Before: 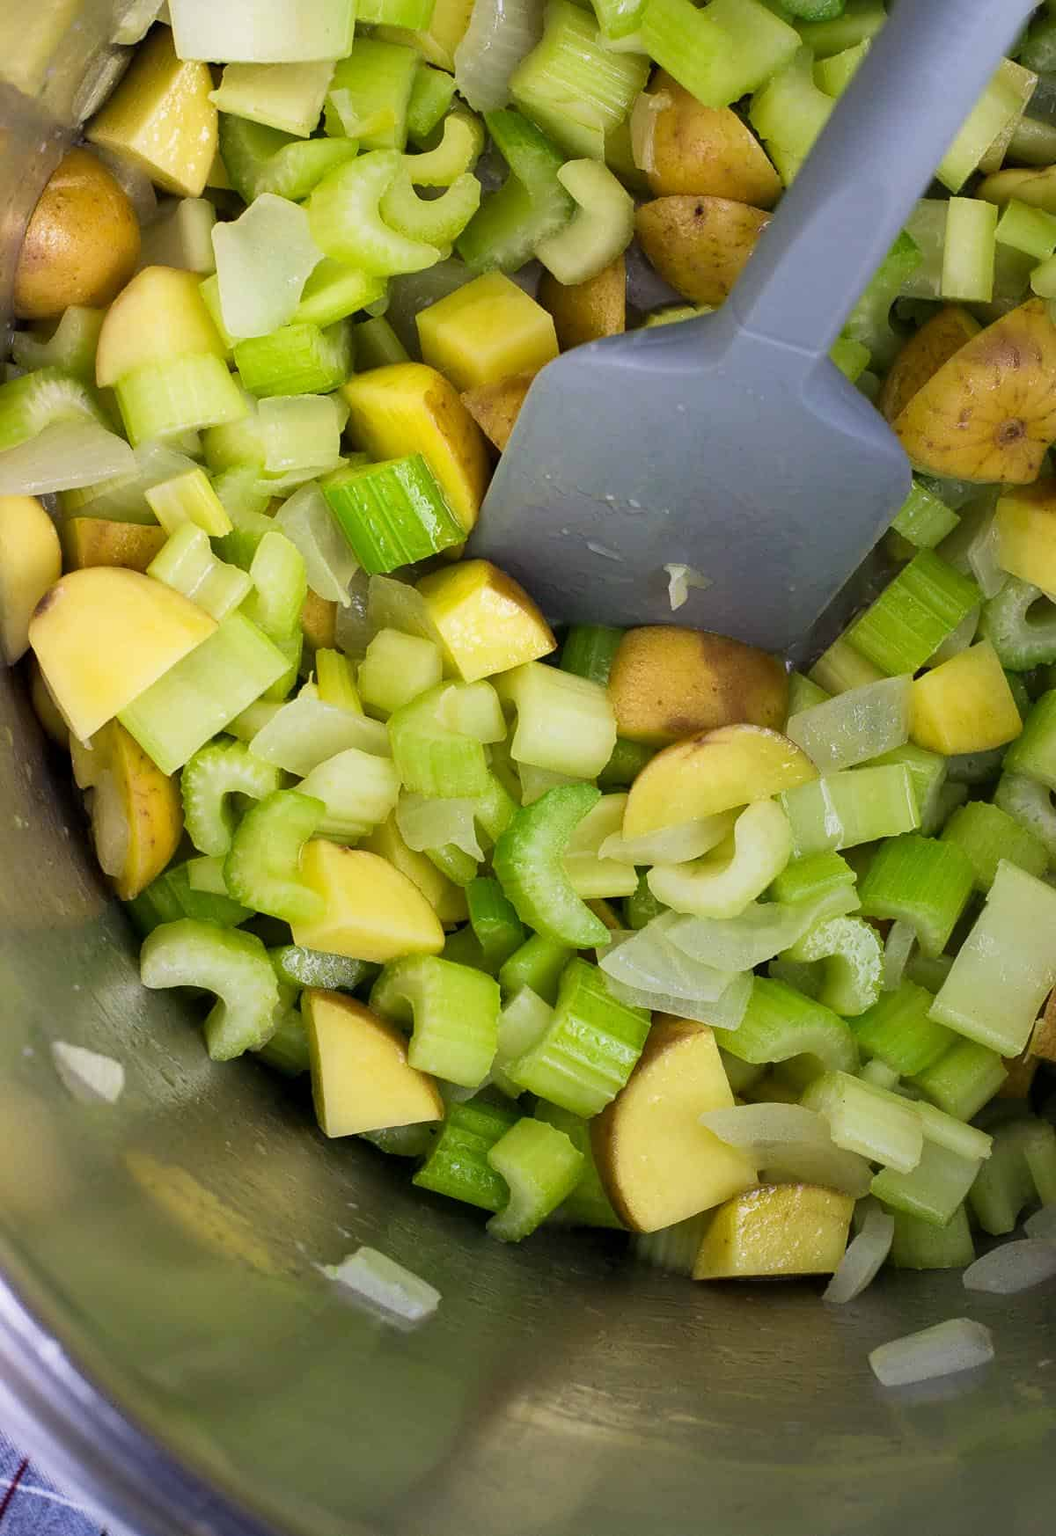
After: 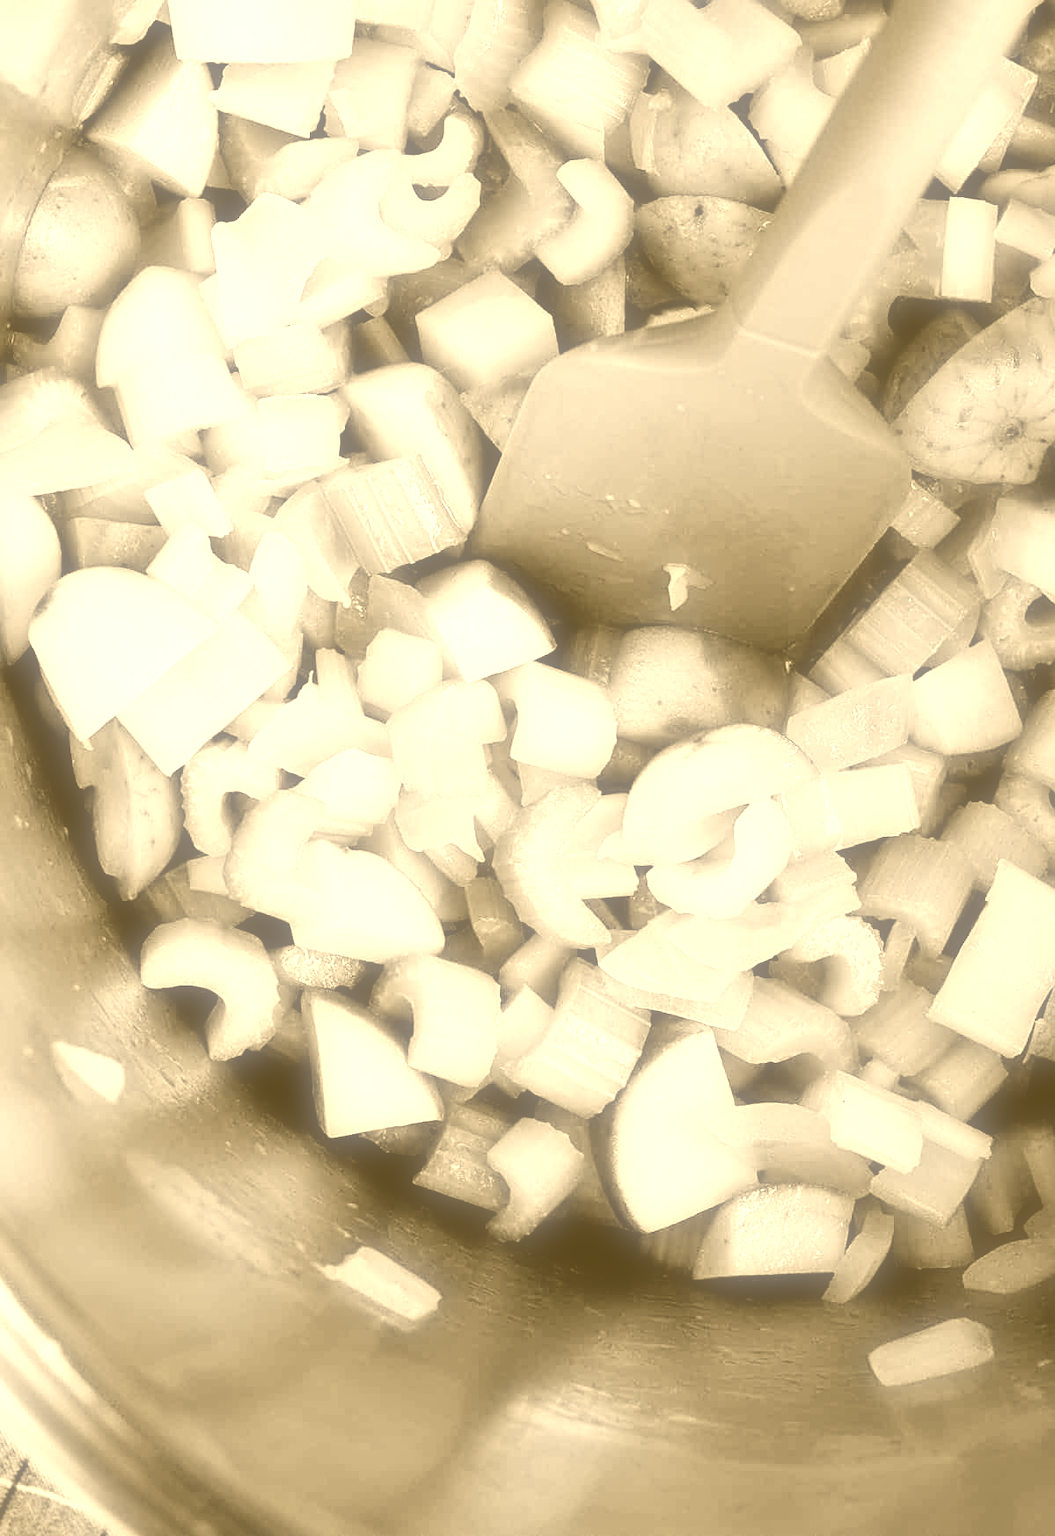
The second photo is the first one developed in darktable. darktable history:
filmic rgb: black relative exposure -5 EV, hardness 2.88, contrast 1.3, highlights saturation mix -30%
soften: size 60.24%, saturation 65.46%, brightness 0.506 EV, mix 25.7%
colorize: hue 36°, source mix 100%
sharpen: amount 0.2
